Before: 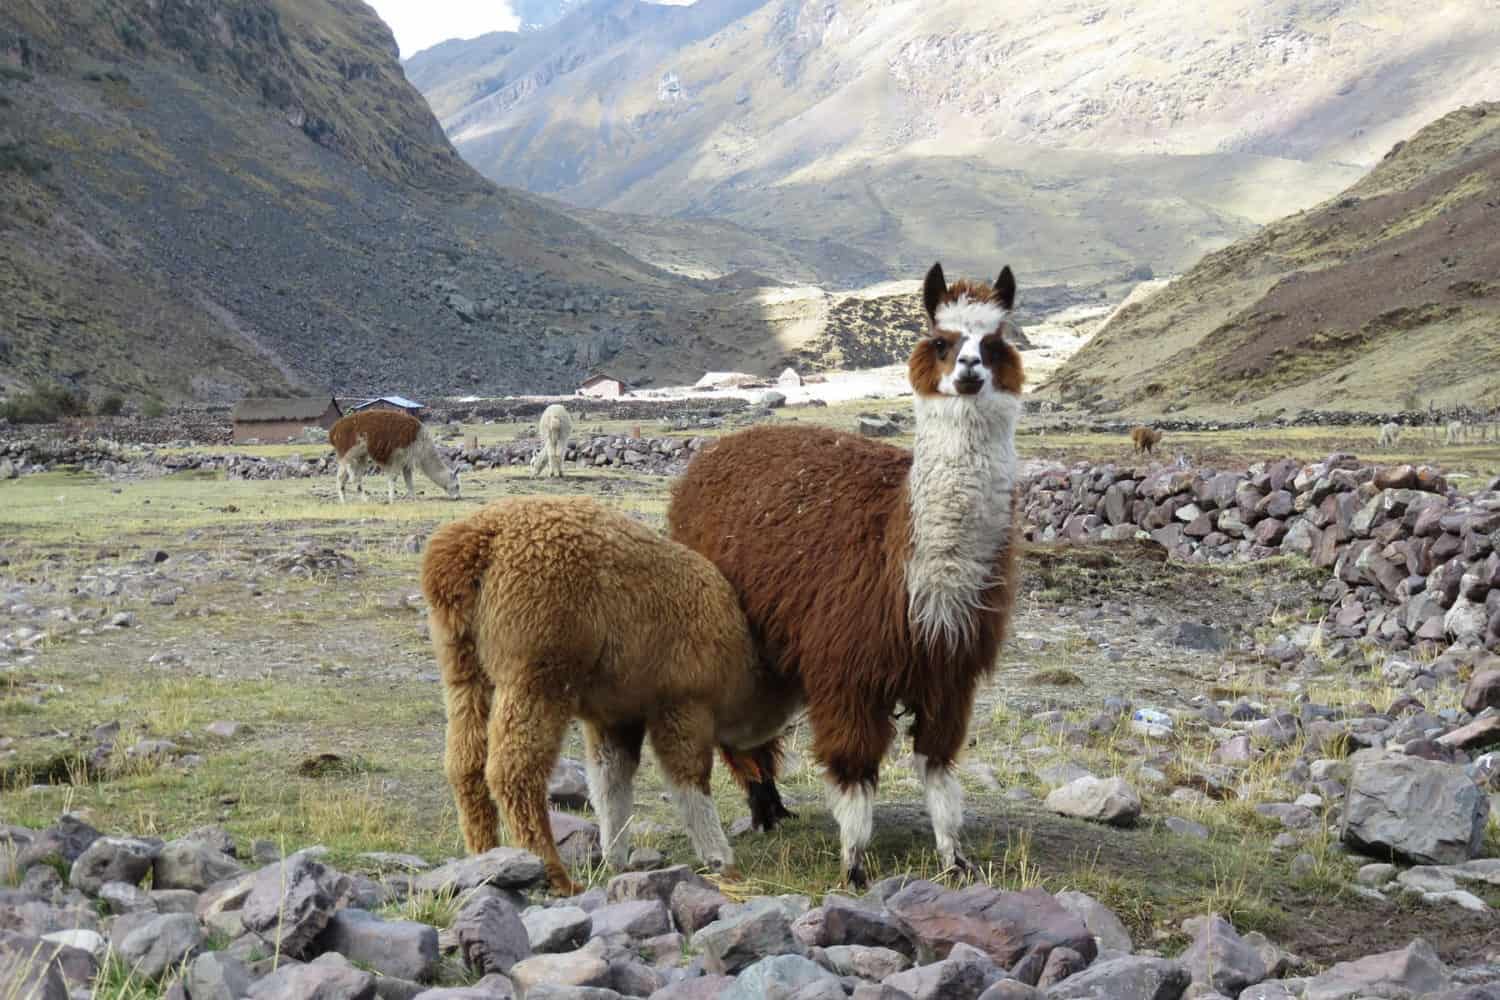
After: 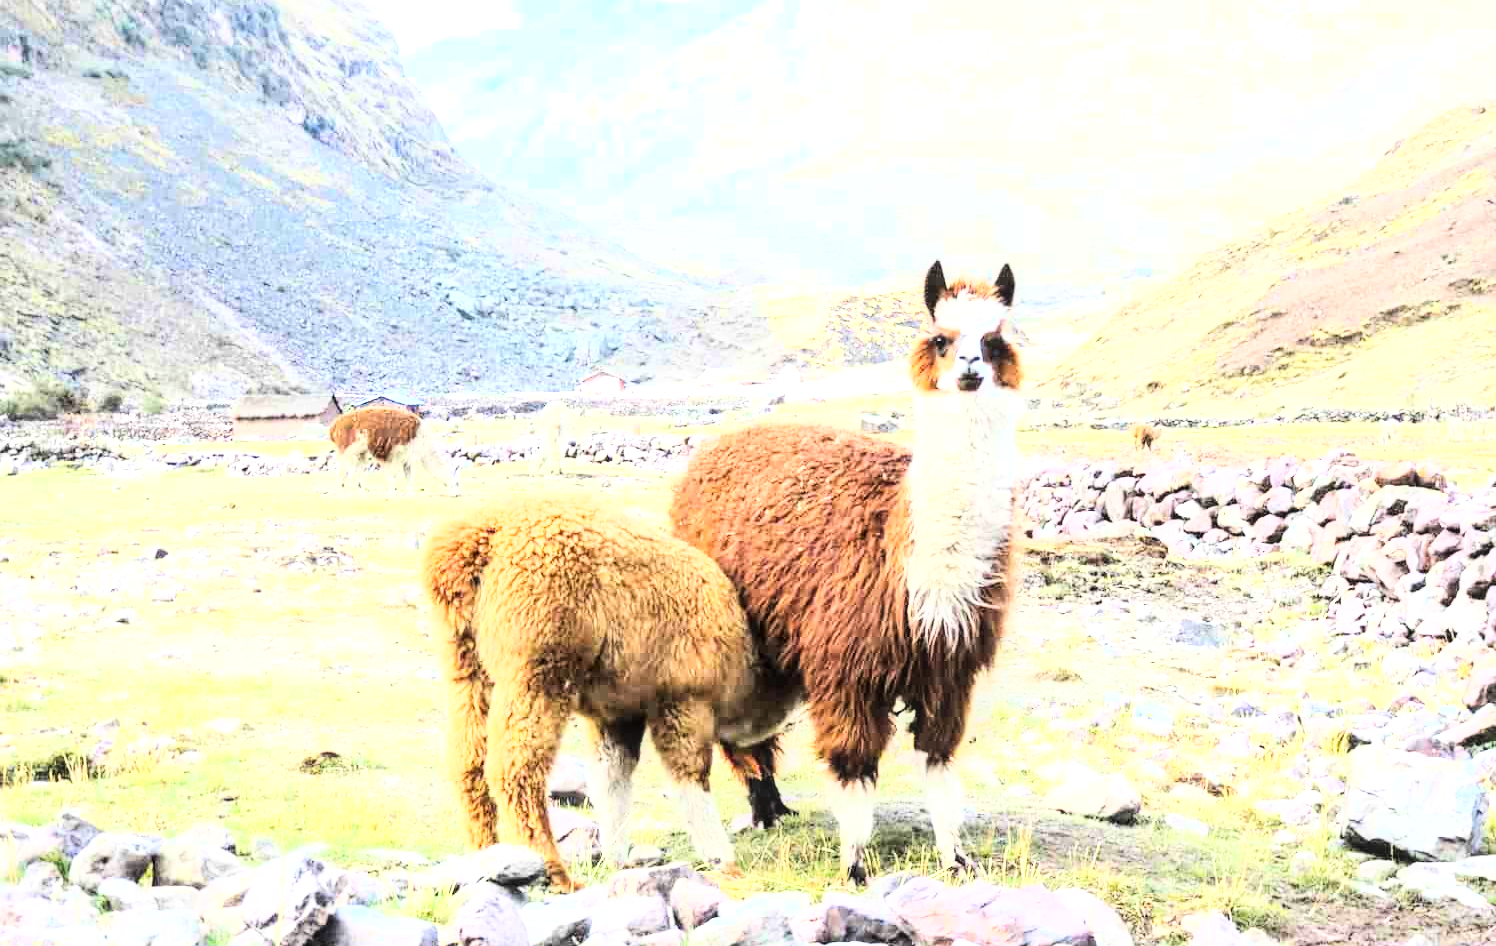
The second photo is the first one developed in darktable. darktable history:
base curve: curves: ch0 [(0, 0) (0.007, 0.004) (0.027, 0.03) (0.046, 0.07) (0.207, 0.54) (0.442, 0.872) (0.673, 0.972) (1, 1)]
contrast brightness saturation: contrast 0.096, brightness 0.025, saturation 0.092
exposure: black level correction 0, exposure 1.099 EV, compensate exposure bias true, compensate highlight preservation false
tone equalizer: -8 EV -0.446 EV, -7 EV -0.362 EV, -6 EV -0.354 EV, -5 EV -0.196 EV, -3 EV 0.238 EV, -2 EV 0.344 EV, -1 EV 0.389 EV, +0 EV 0.388 EV
crop: top 0.302%, right 0.261%, bottom 5.089%
local contrast: on, module defaults
